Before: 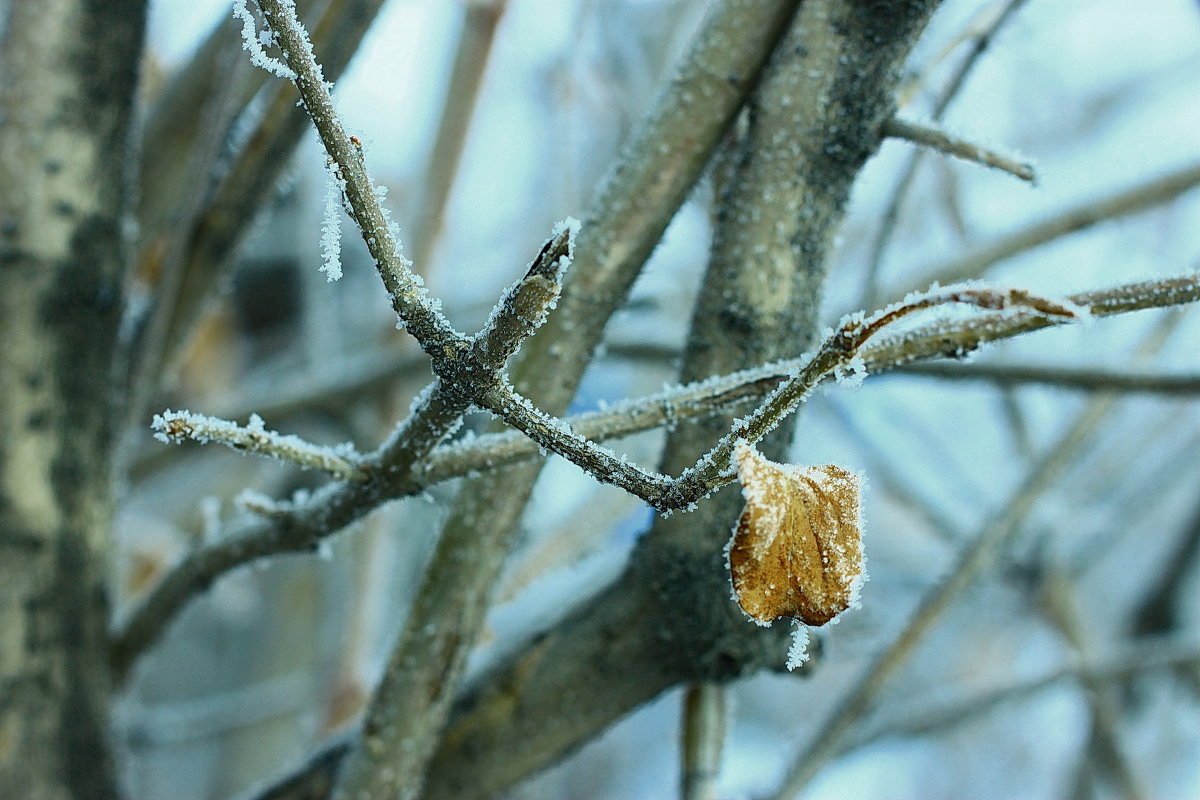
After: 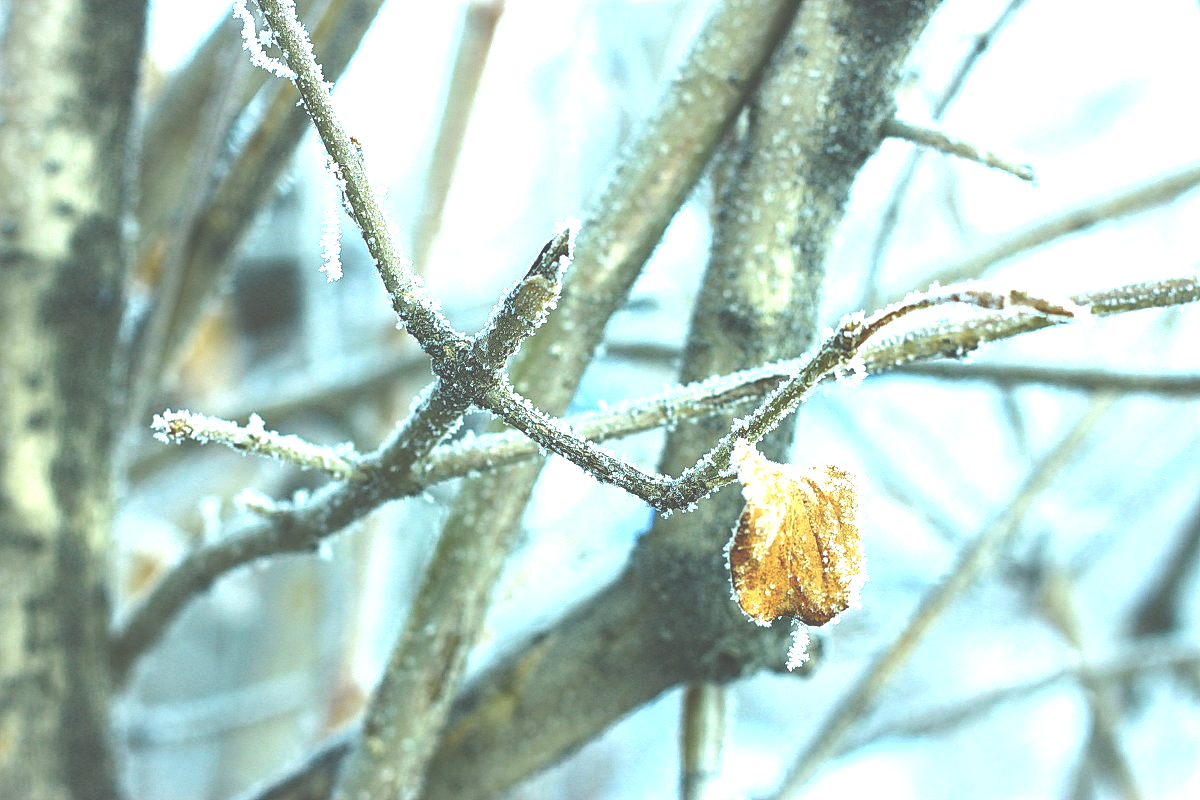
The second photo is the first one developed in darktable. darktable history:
exposure: black level correction -0.023, exposure 1.397 EV, compensate highlight preservation false
